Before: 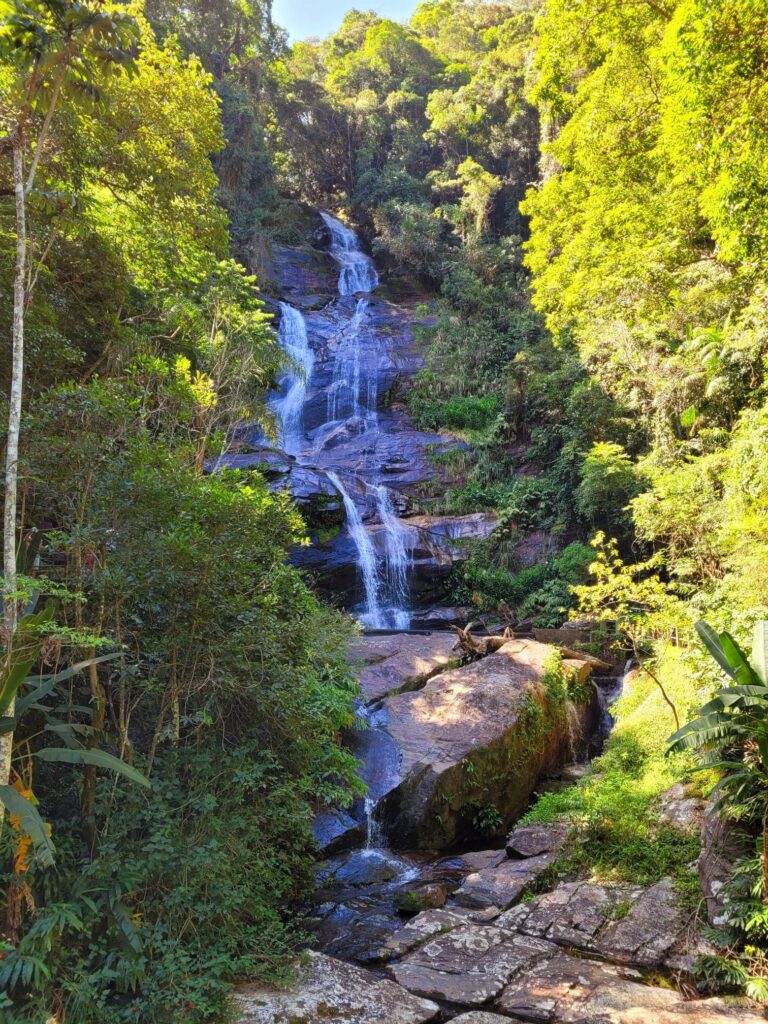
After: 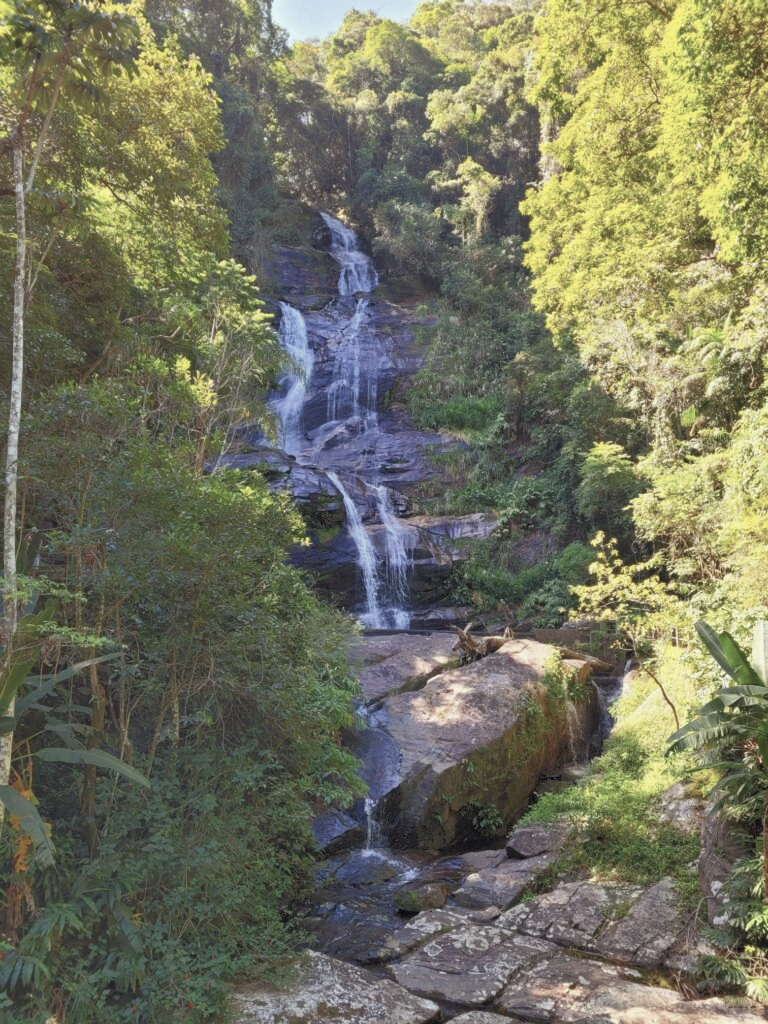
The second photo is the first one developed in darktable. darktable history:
contrast brightness saturation: contrast -0.05, saturation -0.41
rgb curve: curves: ch0 [(0, 0) (0.072, 0.166) (0.217, 0.293) (0.414, 0.42) (1, 1)], compensate middle gray true, preserve colors basic power
